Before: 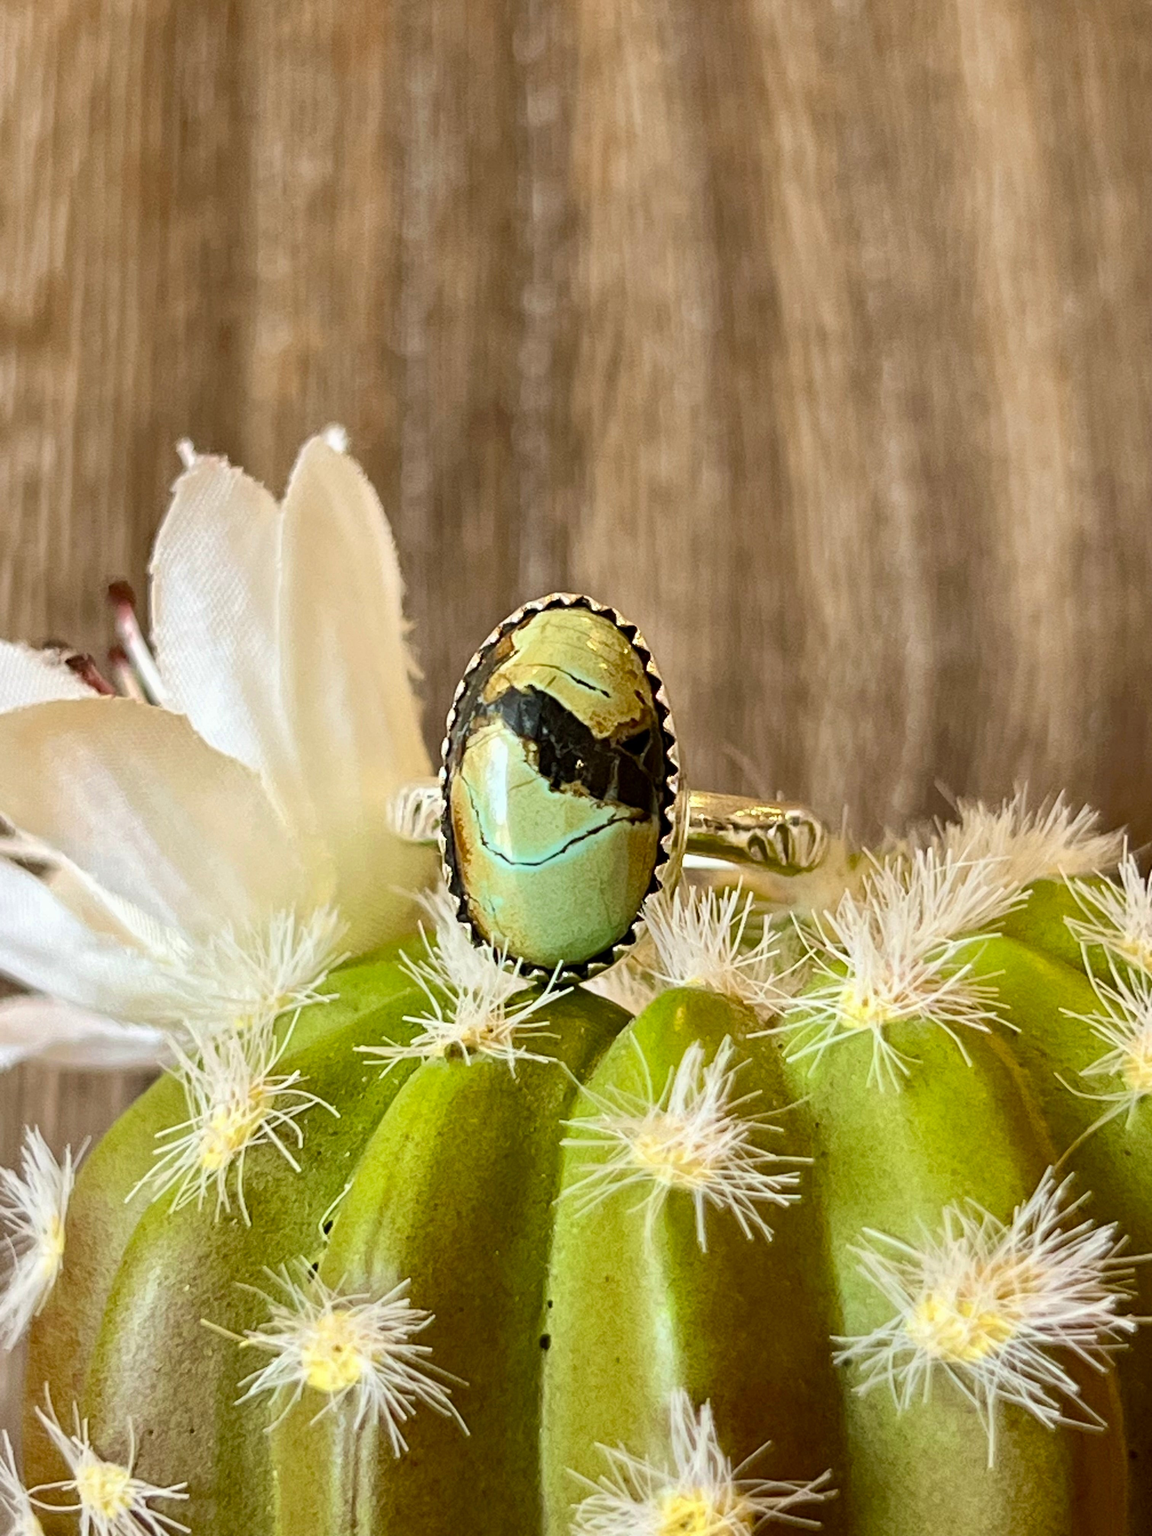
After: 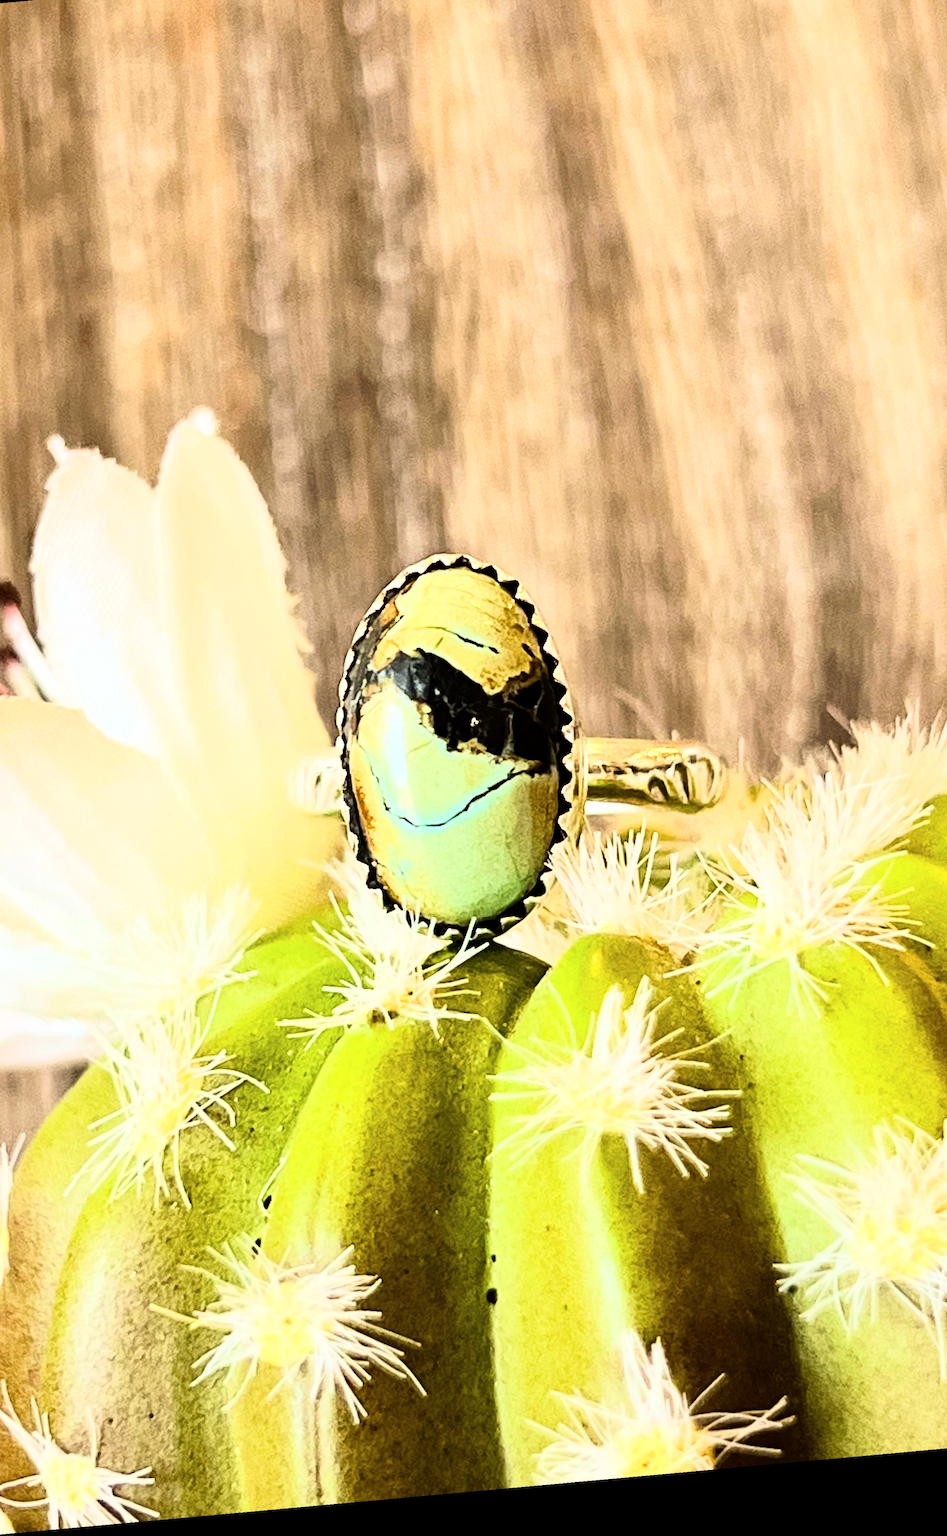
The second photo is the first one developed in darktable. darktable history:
rotate and perspective: rotation -5.2°, automatic cropping off
contrast brightness saturation: saturation -0.04
crop and rotate: left 13.15%, top 5.251%, right 12.609%
rgb curve: curves: ch0 [(0, 0) (0.21, 0.15) (0.24, 0.21) (0.5, 0.75) (0.75, 0.96) (0.89, 0.99) (1, 1)]; ch1 [(0, 0.02) (0.21, 0.13) (0.25, 0.2) (0.5, 0.67) (0.75, 0.9) (0.89, 0.97) (1, 1)]; ch2 [(0, 0.02) (0.21, 0.13) (0.25, 0.2) (0.5, 0.67) (0.75, 0.9) (0.89, 0.97) (1, 1)], compensate middle gray true
